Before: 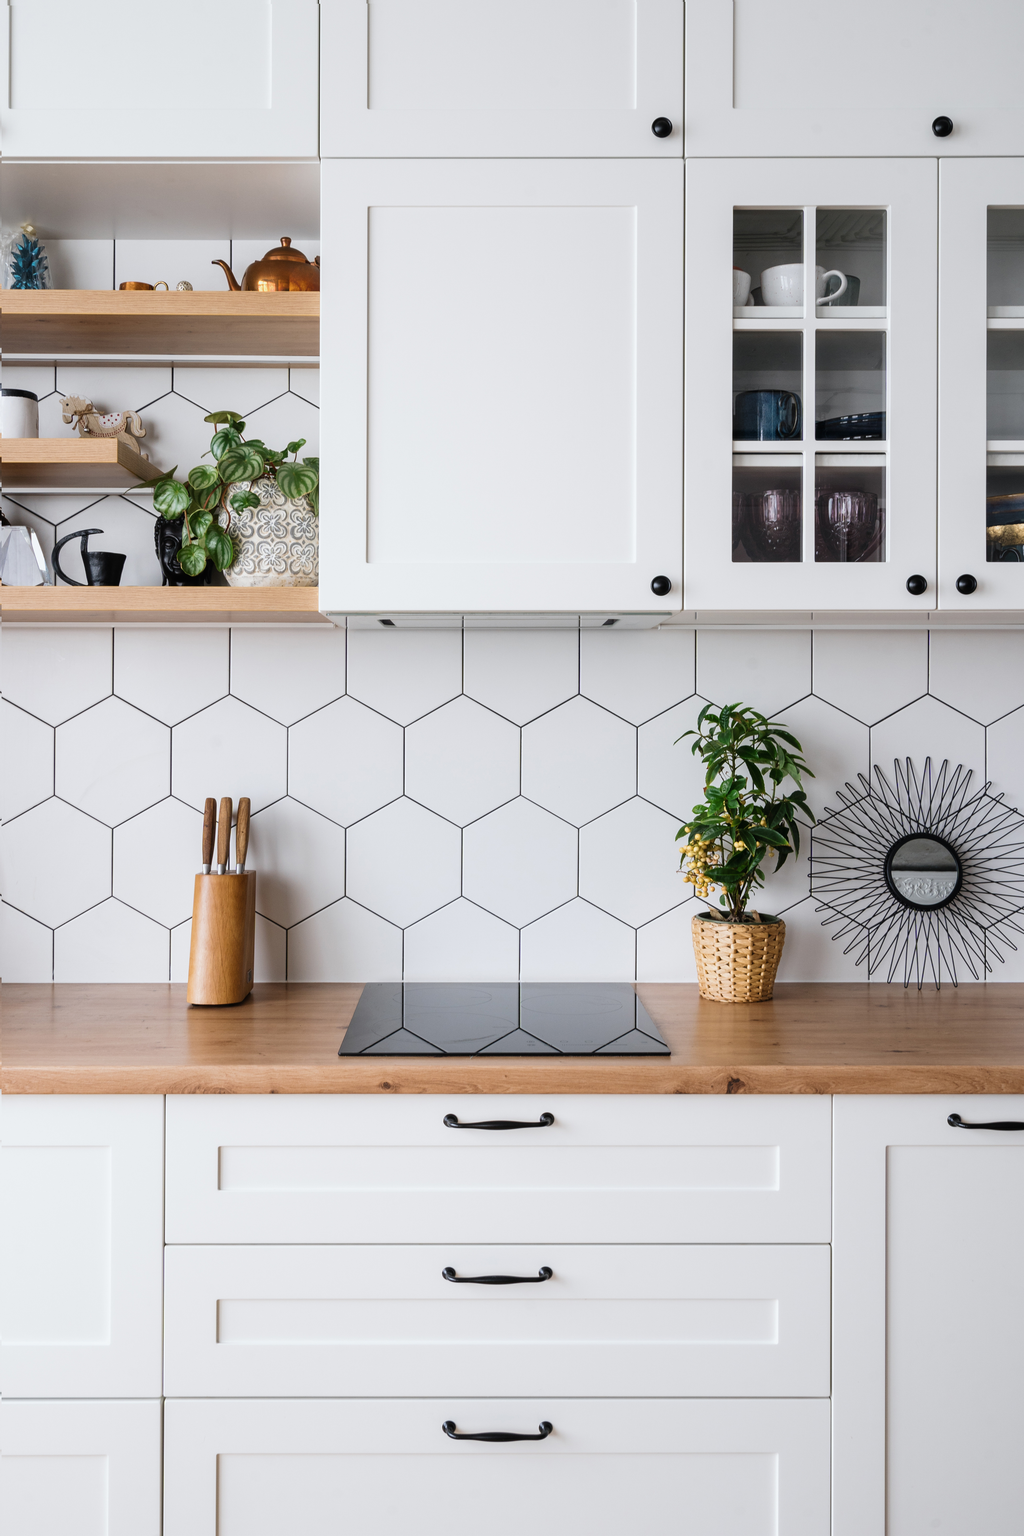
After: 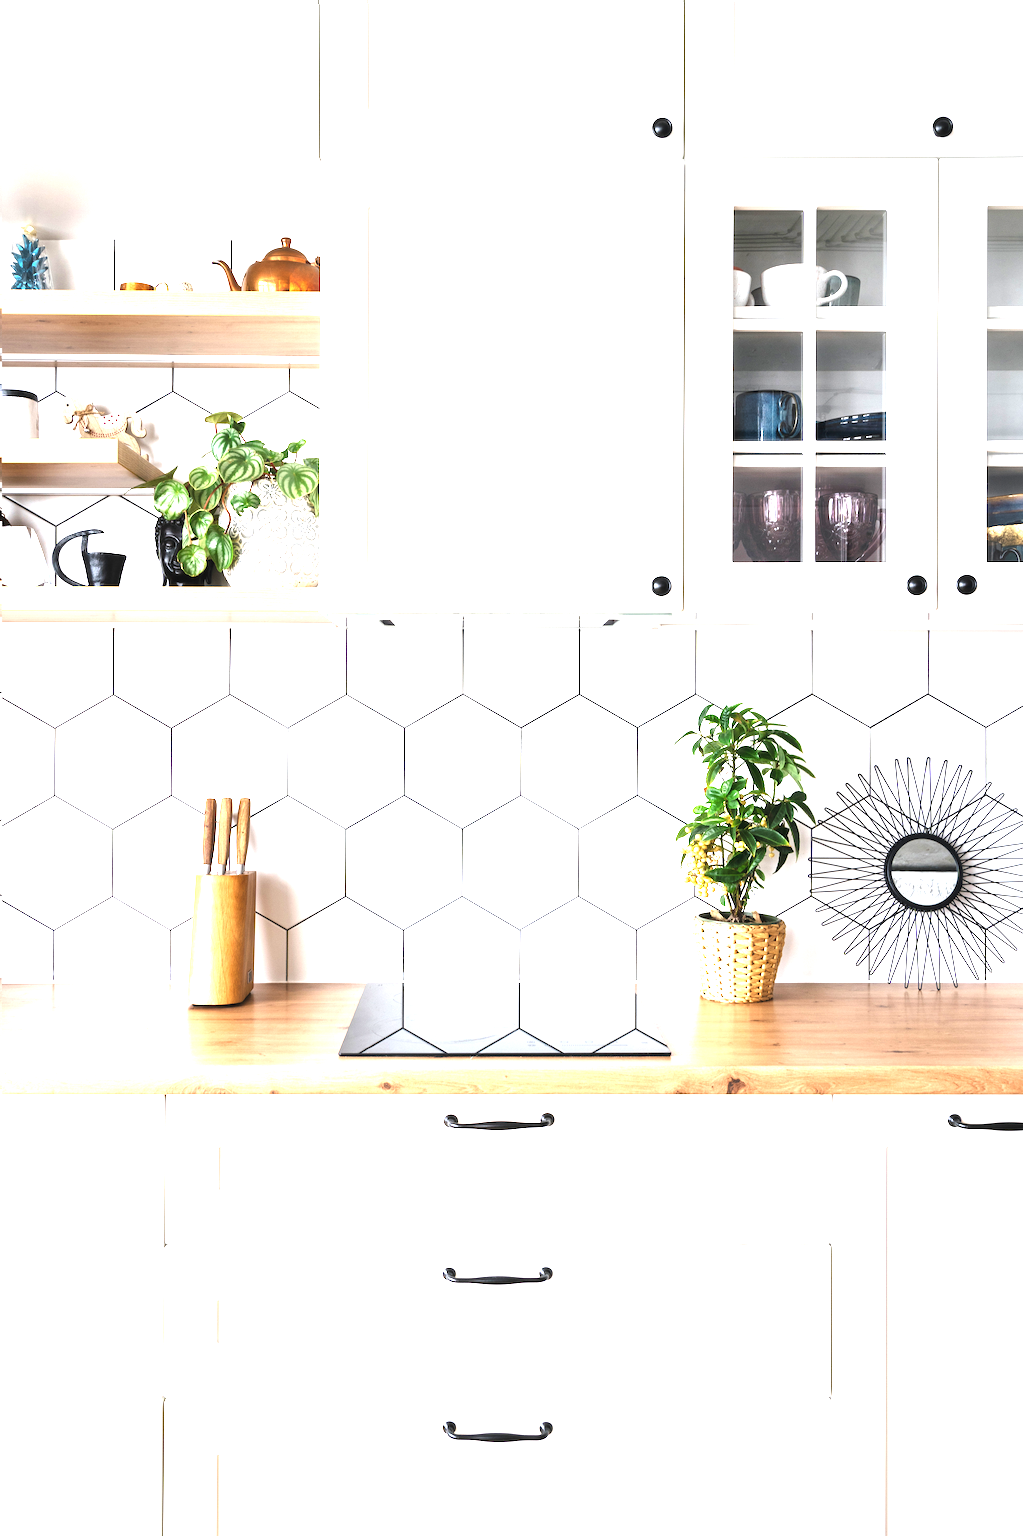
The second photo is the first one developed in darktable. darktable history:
exposure: black level correction 0, exposure 2.089 EV, compensate exposure bias true, compensate highlight preservation false
